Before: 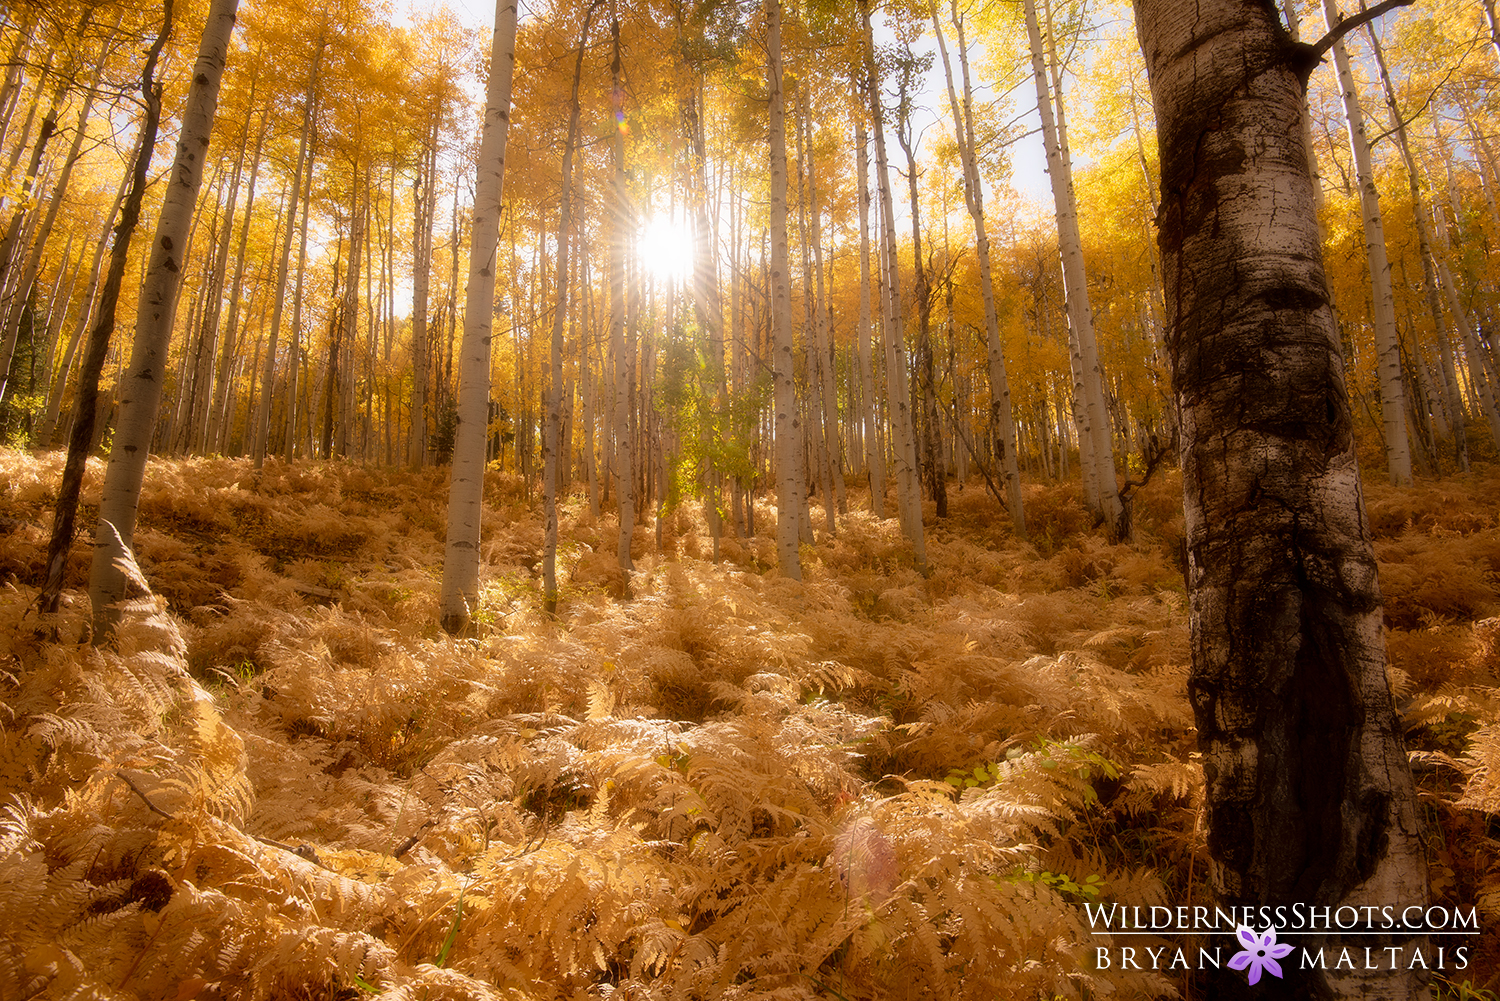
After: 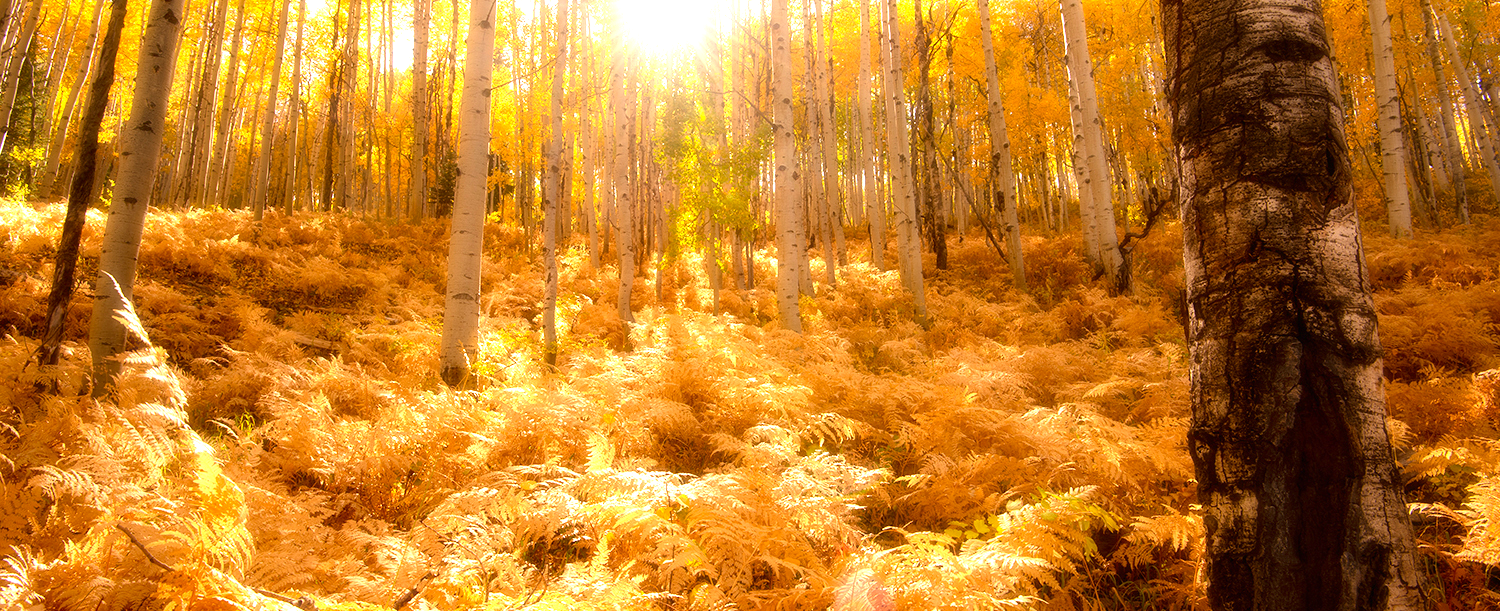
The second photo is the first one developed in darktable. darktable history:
crop and rotate: top 24.956%, bottom 13.991%
exposure: black level correction 0, exposure 1.199 EV, compensate highlight preservation false
contrast brightness saturation: contrast 0.043, saturation 0.152
